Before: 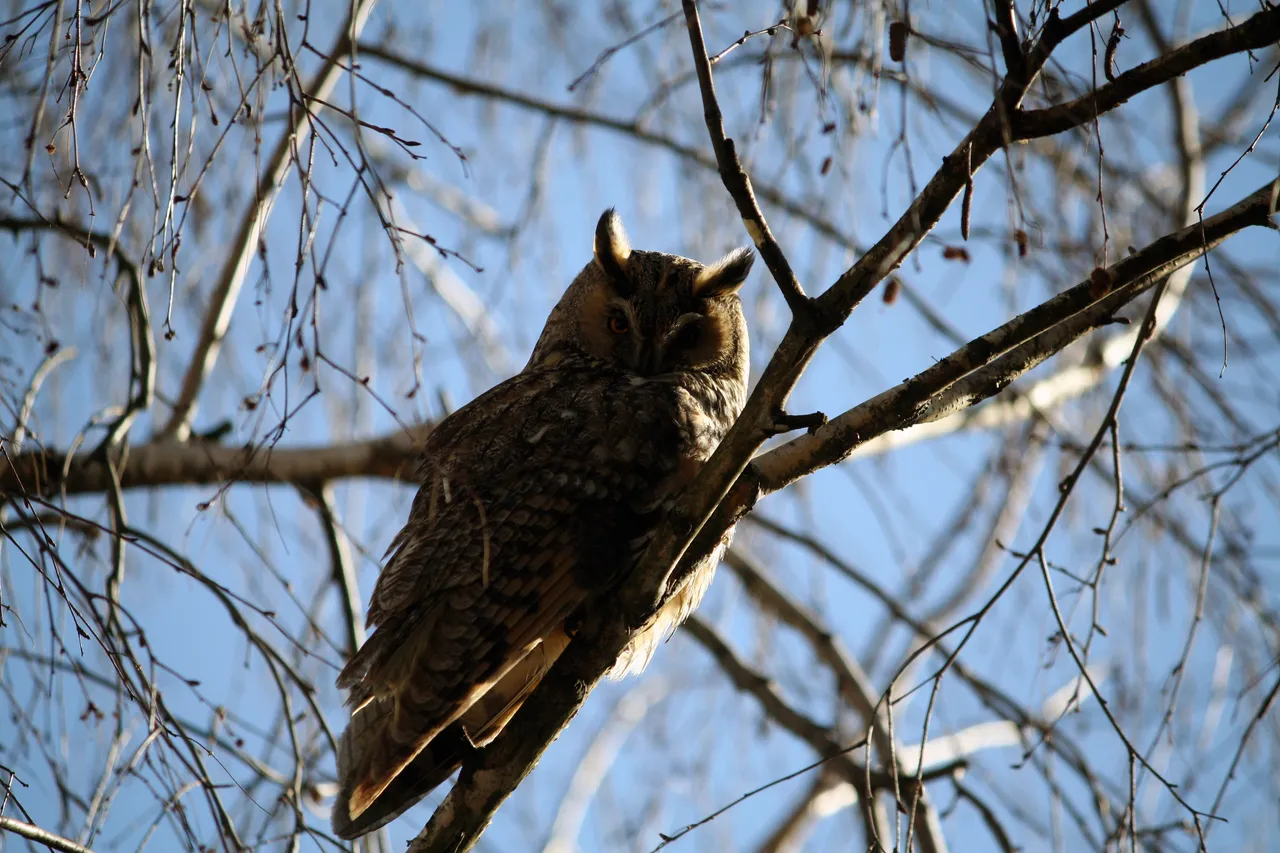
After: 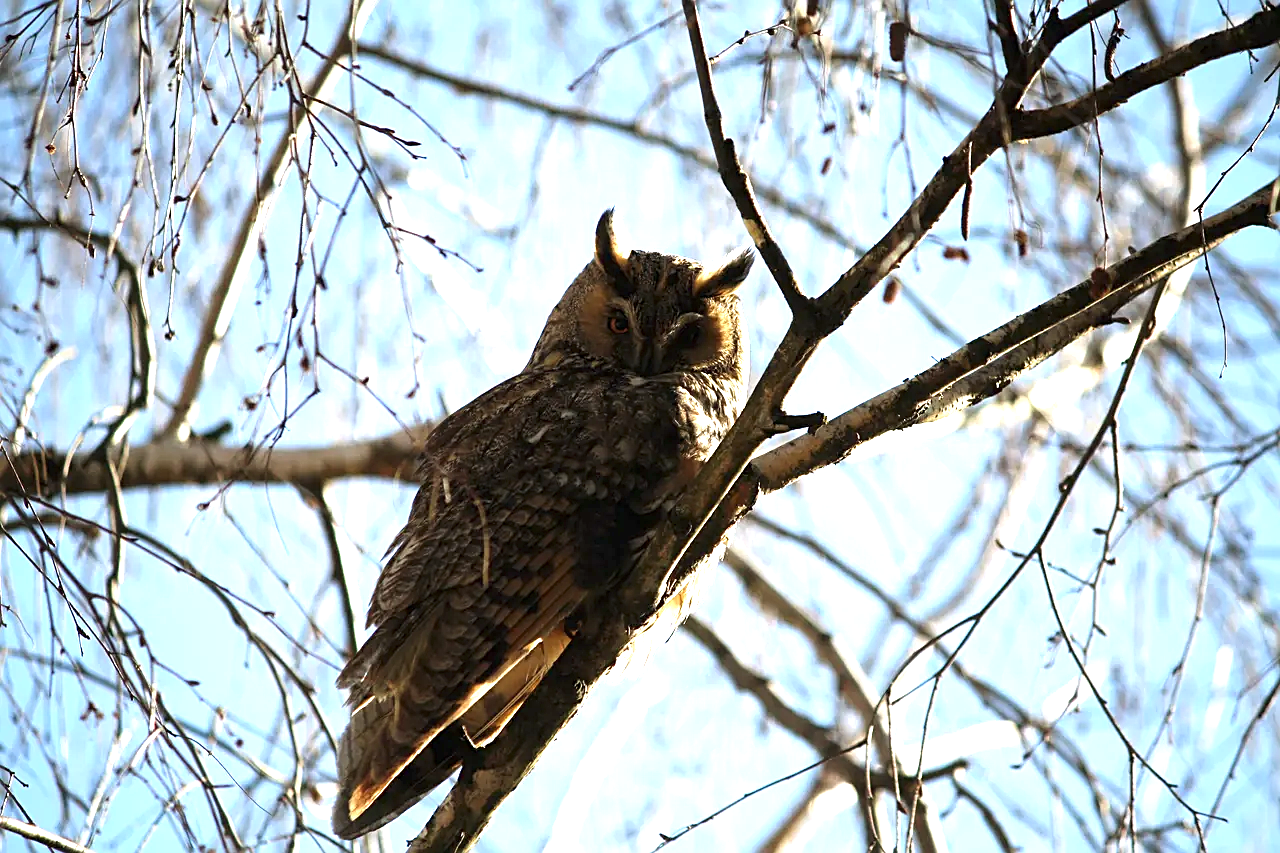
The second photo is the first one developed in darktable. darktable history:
sharpen: on, module defaults
exposure: black level correction 0, exposure 1.441 EV, compensate highlight preservation false
